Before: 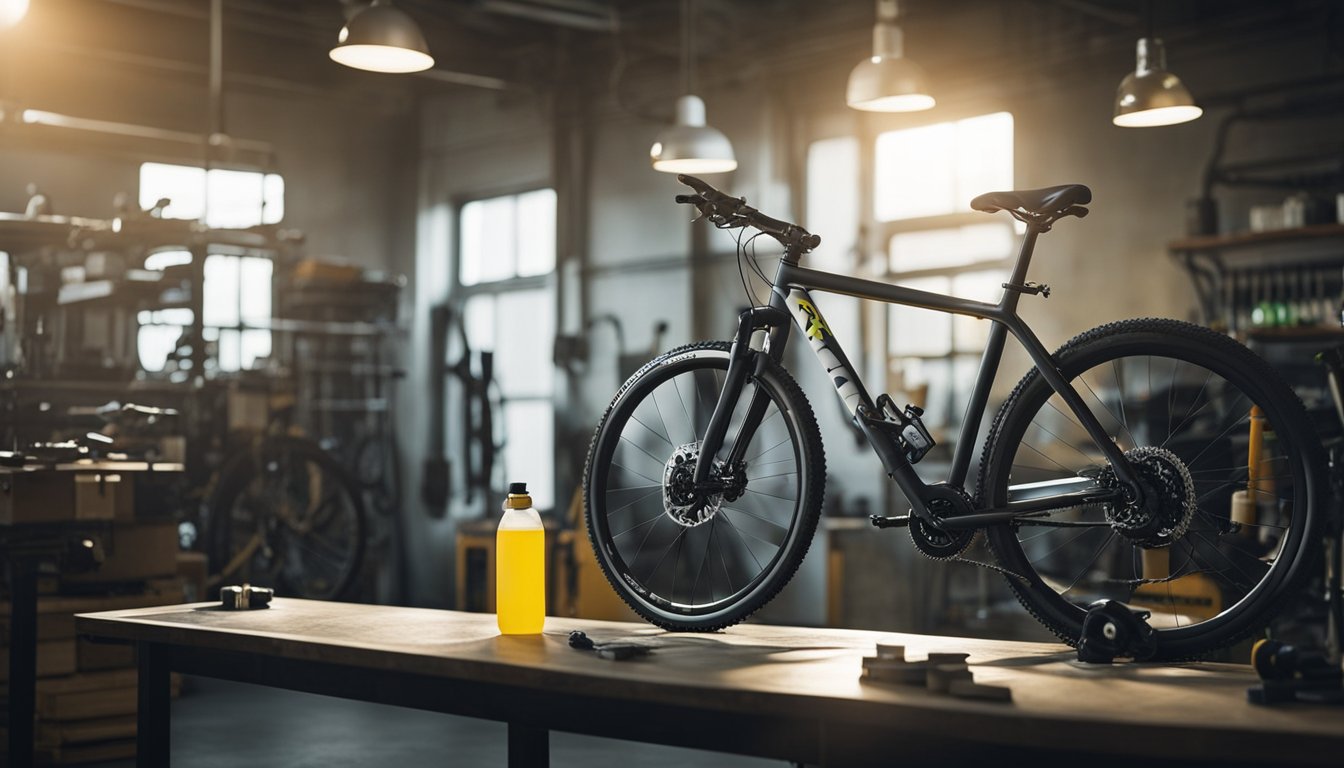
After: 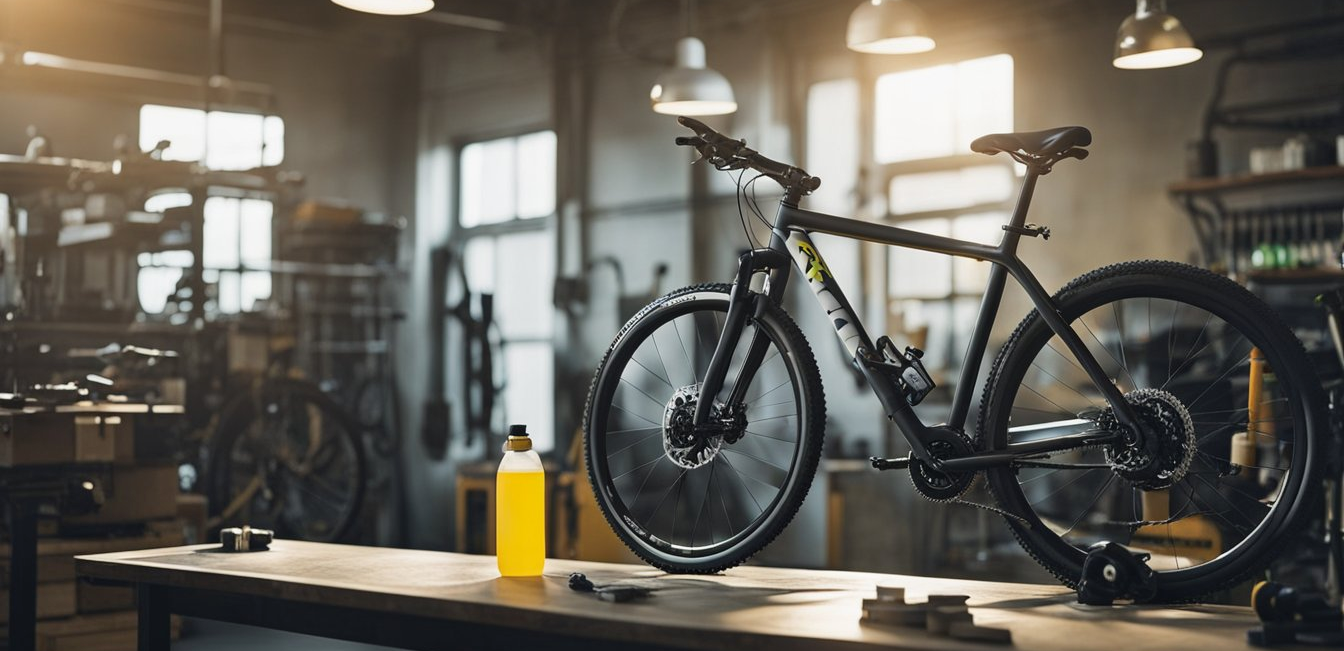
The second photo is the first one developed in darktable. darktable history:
crop: top 7.616%, bottom 7.6%
shadows and highlights: shadows 43.88, white point adjustment -1.59, soften with gaussian
